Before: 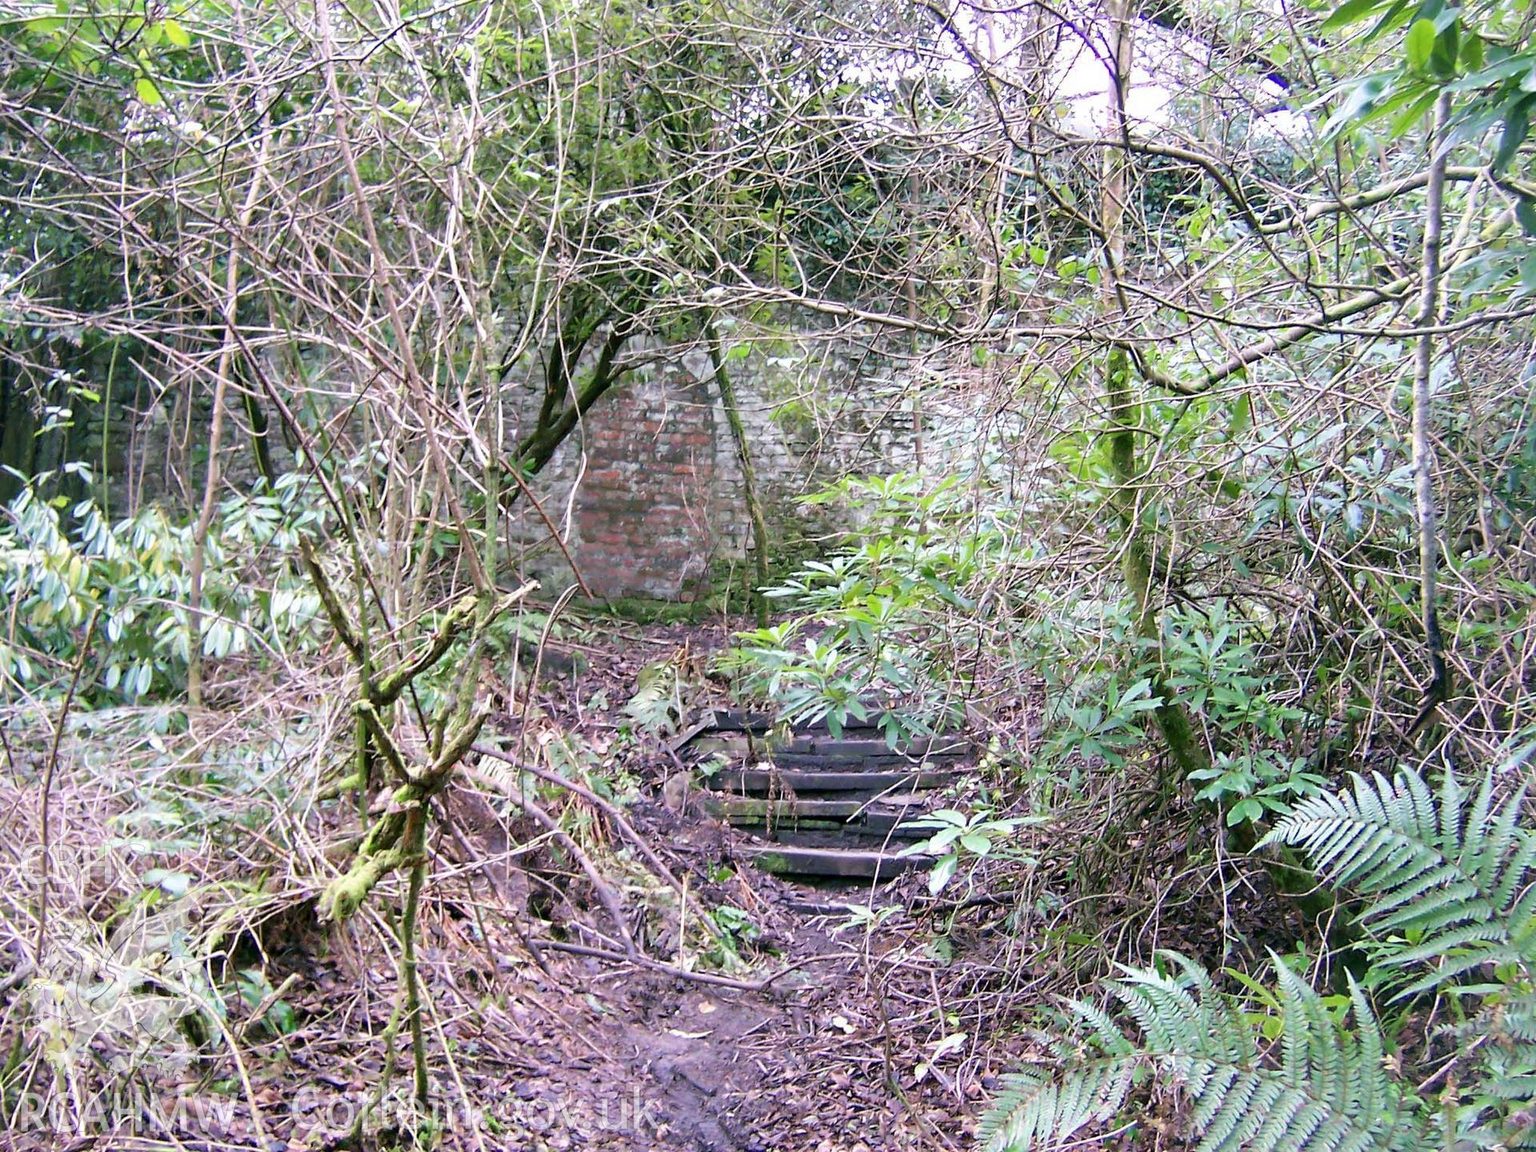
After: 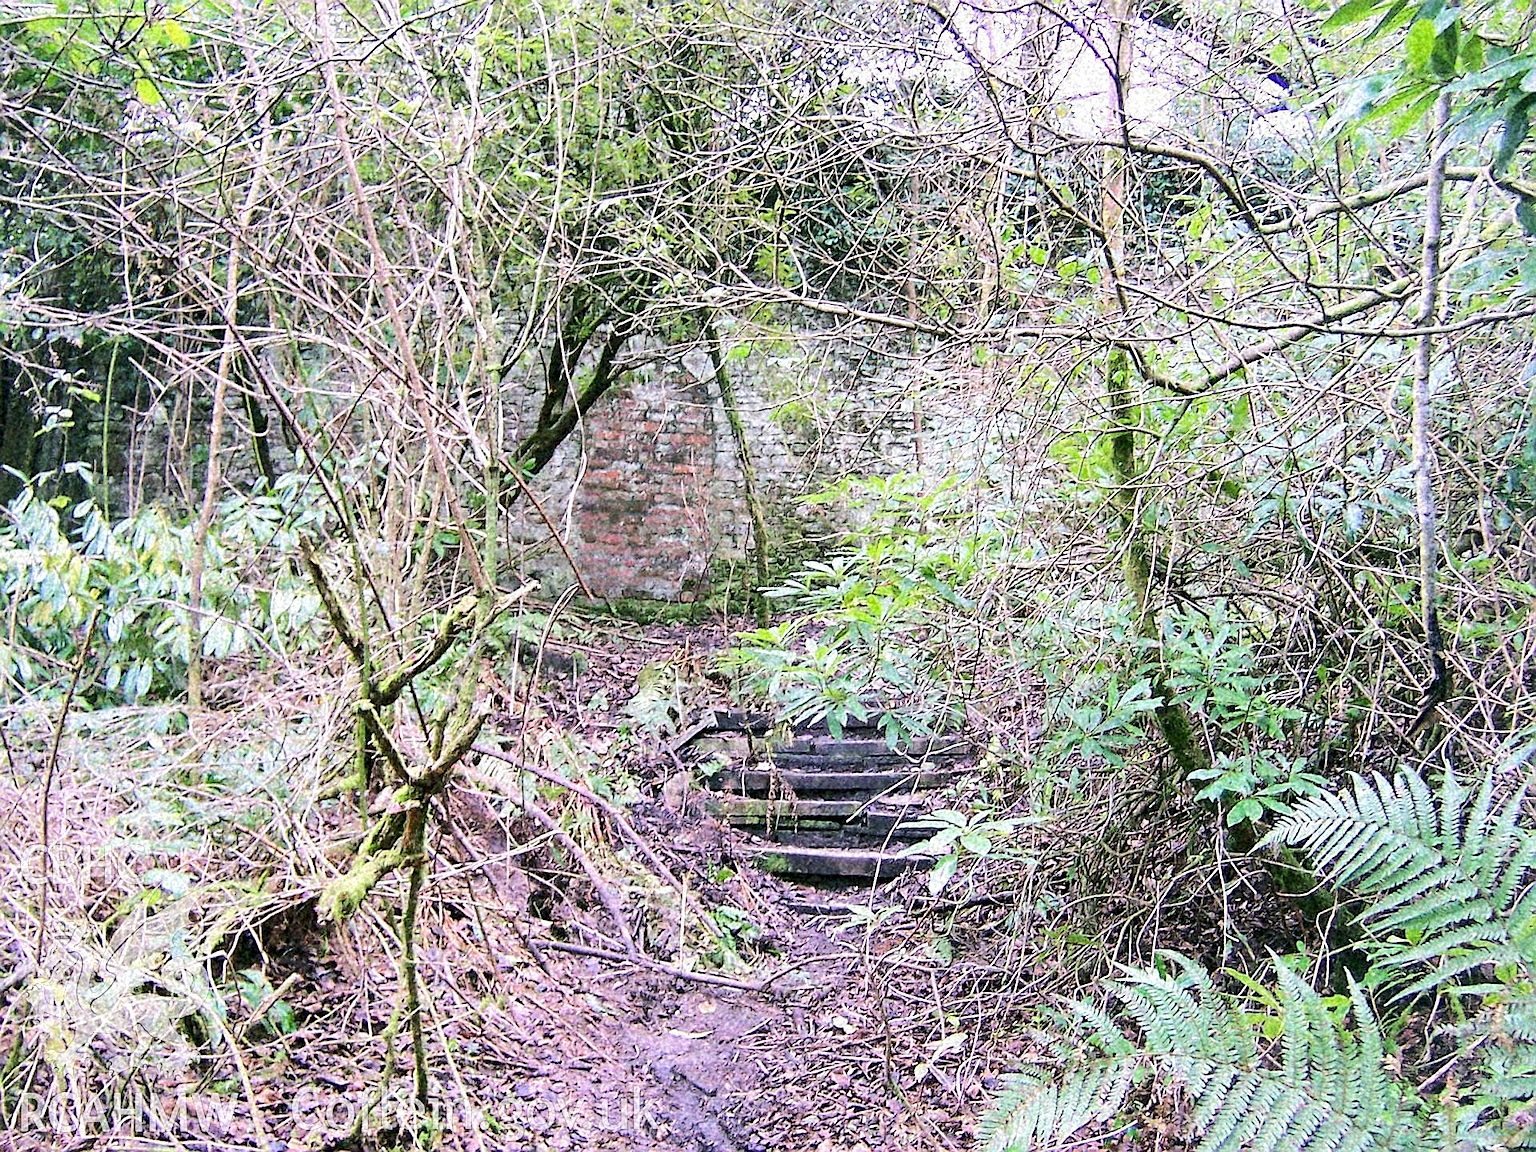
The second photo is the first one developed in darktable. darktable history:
grain: coarseness 46.9 ISO, strength 50.21%, mid-tones bias 0%
sharpen: radius 1.4, amount 1.25, threshold 0.7
rgb curve: curves: ch0 [(0, 0) (0.284, 0.292) (0.505, 0.644) (1, 1)]; ch1 [(0, 0) (0.284, 0.292) (0.505, 0.644) (1, 1)]; ch2 [(0, 0) (0.284, 0.292) (0.505, 0.644) (1, 1)], compensate middle gray true
